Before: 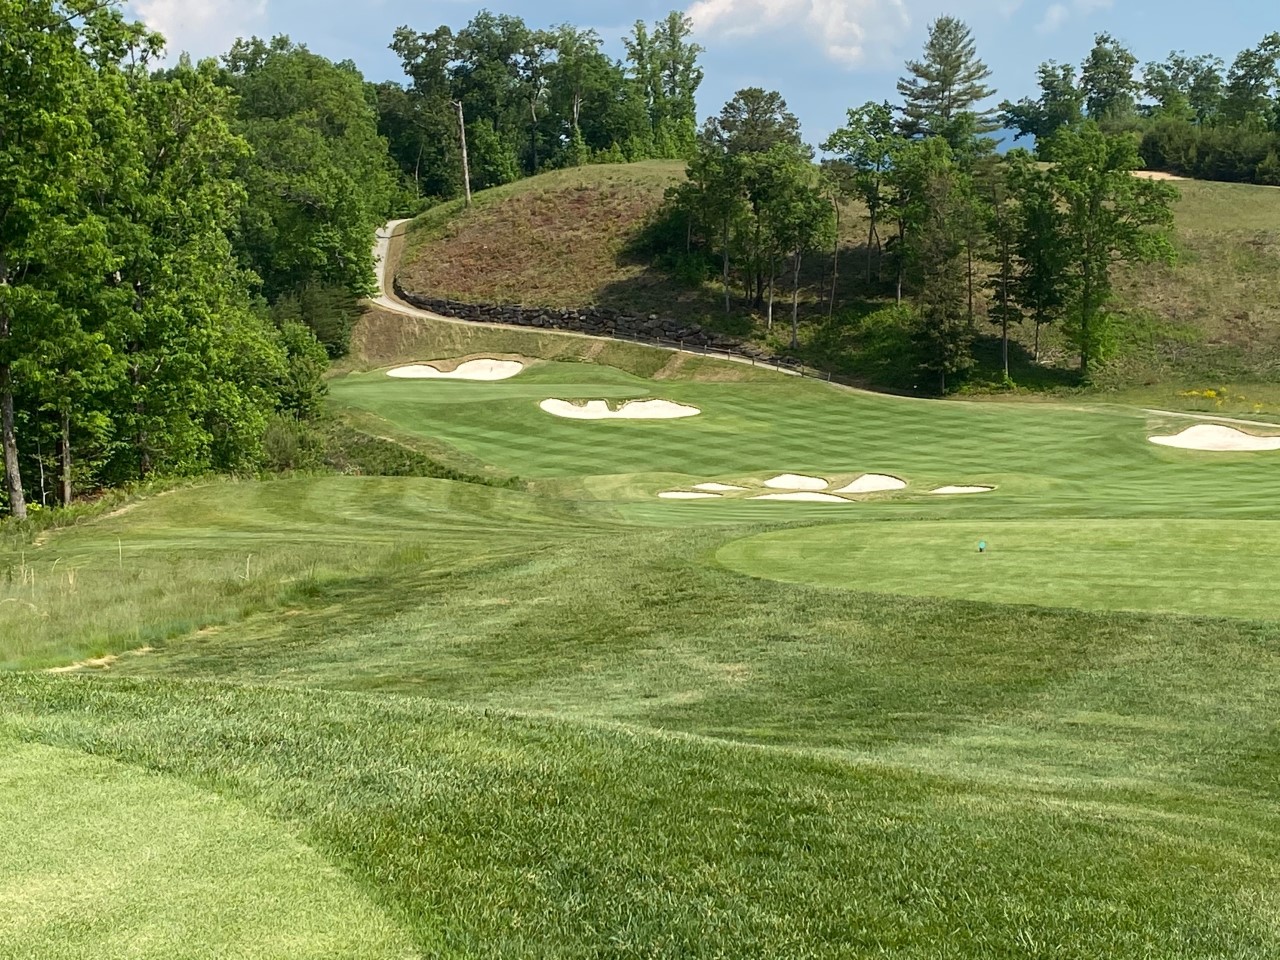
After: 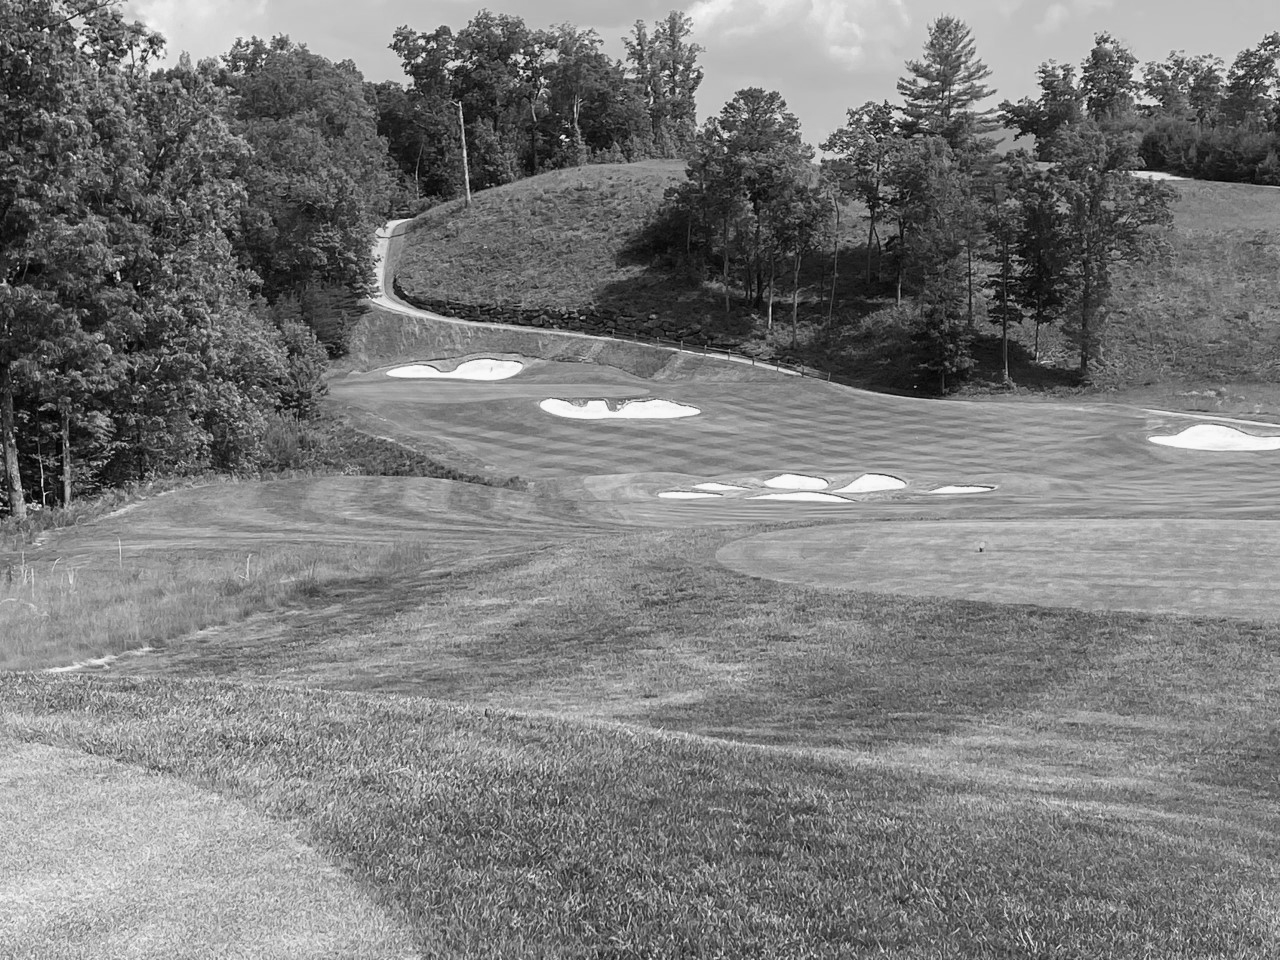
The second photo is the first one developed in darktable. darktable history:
monochrome: on, module defaults
color correction: highlights a* 7.34, highlights b* 4.37
color balance rgb: linear chroma grading › global chroma 15%, perceptual saturation grading › global saturation 30%
